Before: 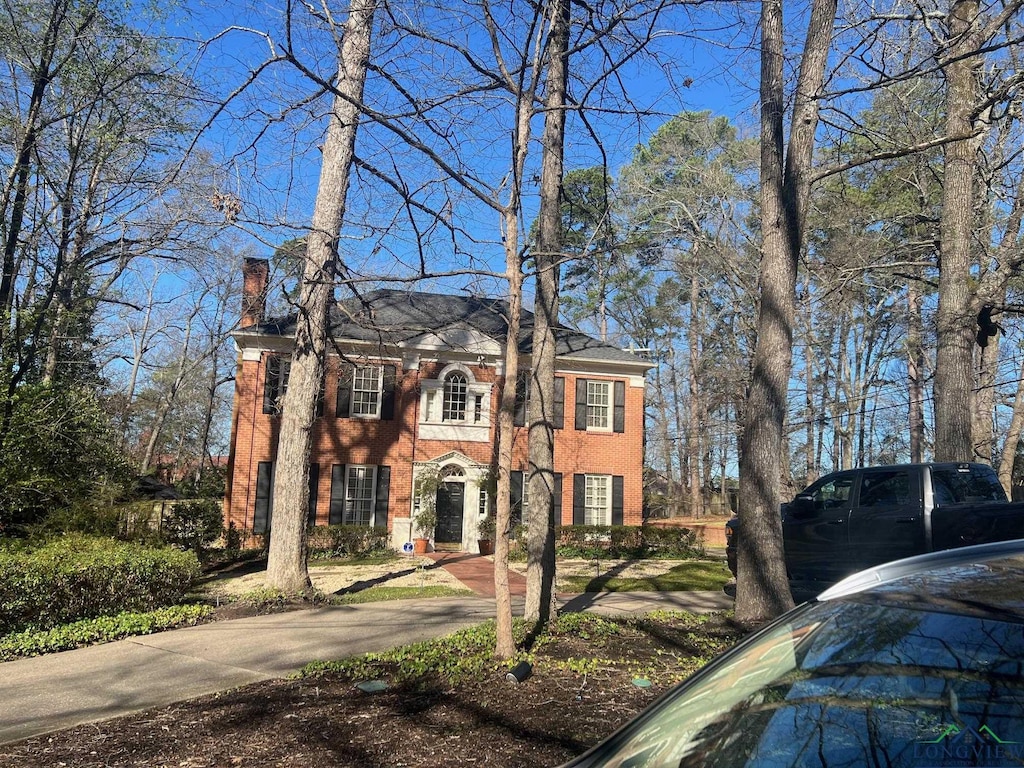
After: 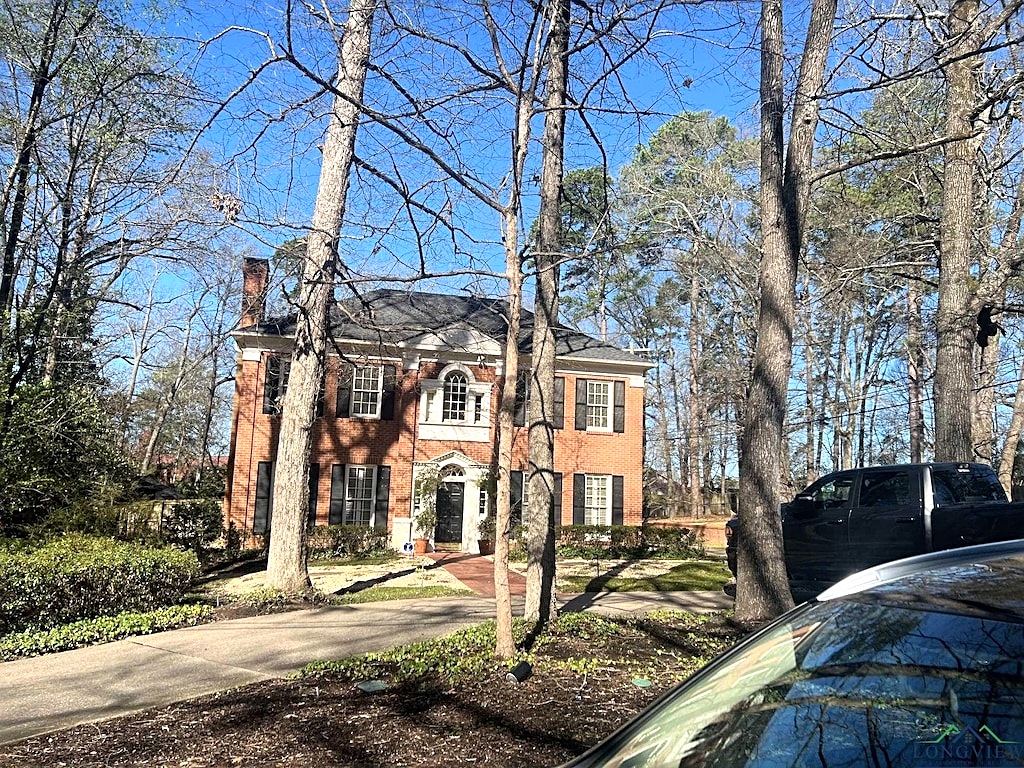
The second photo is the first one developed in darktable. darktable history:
shadows and highlights: shadows -0.452, highlights 38.34
sharpen: on, module defaults
tone equalizer: -8 EV -0.437 EV, -7 EV -0.363 EV, -6 EV -0.371 EV, -5 EV -0.187 EV, -3 EV 0.215 EV, -2 EV 0.333 EV, -1 EV 0.381 EV, +0 EV 0.432 EV
